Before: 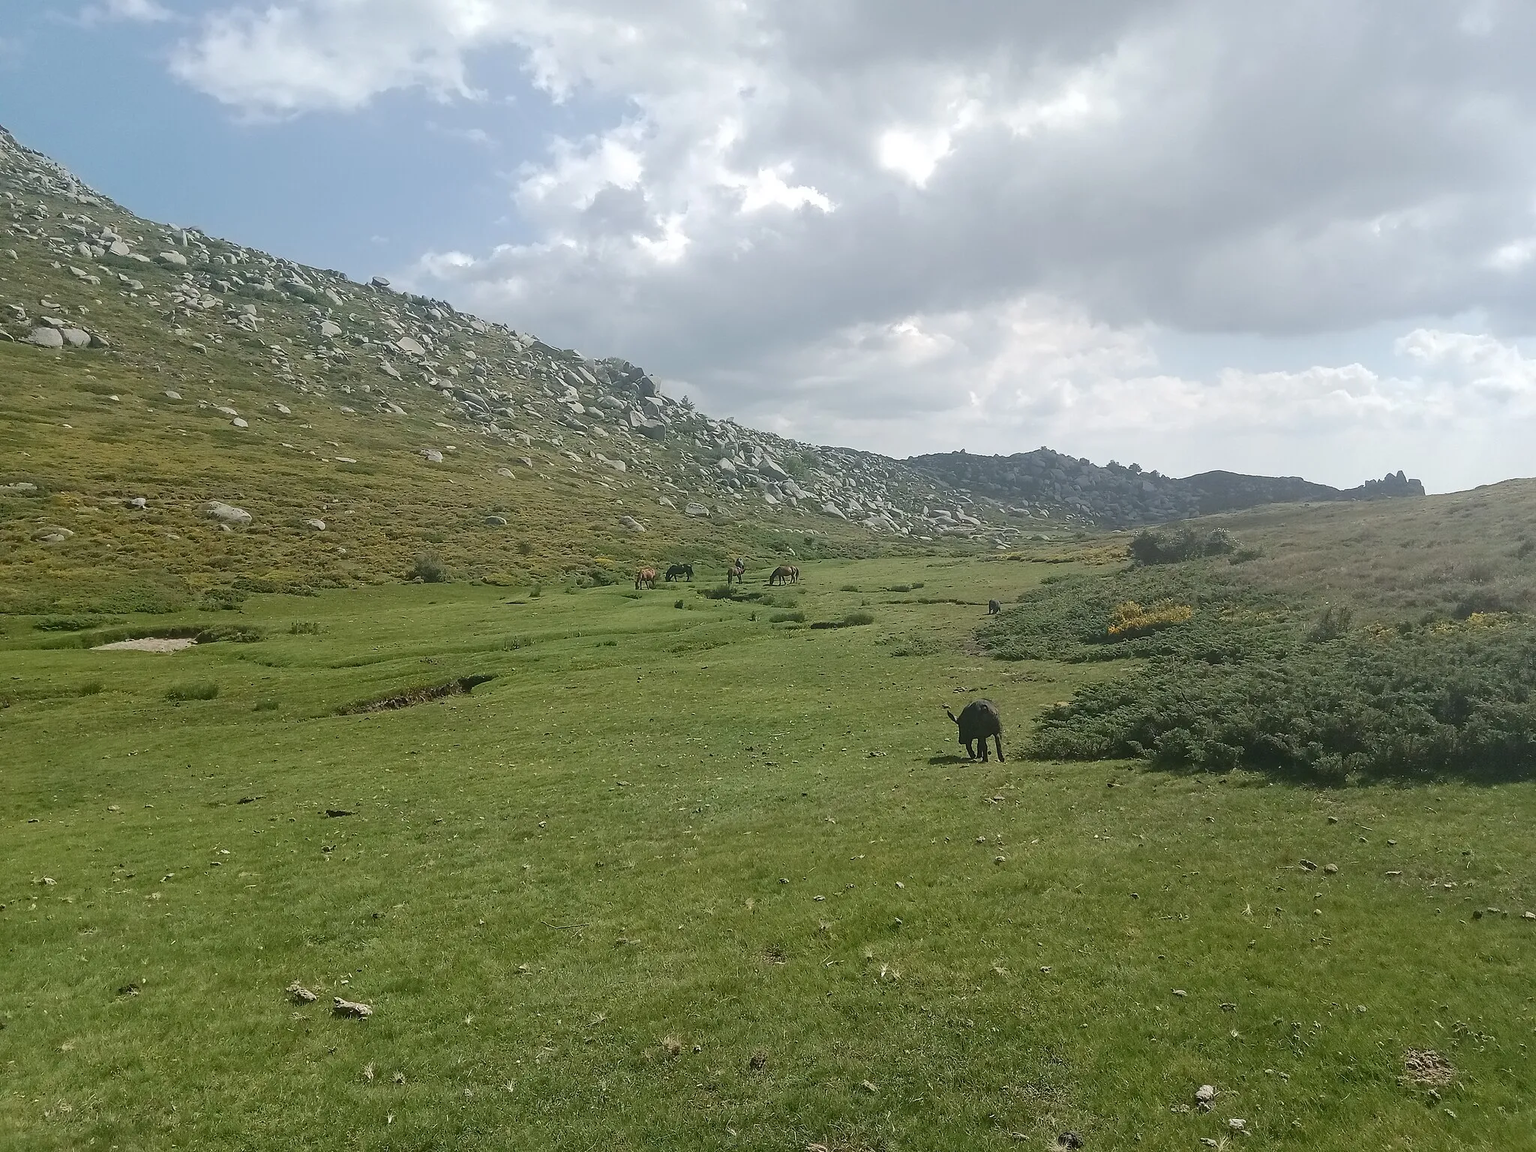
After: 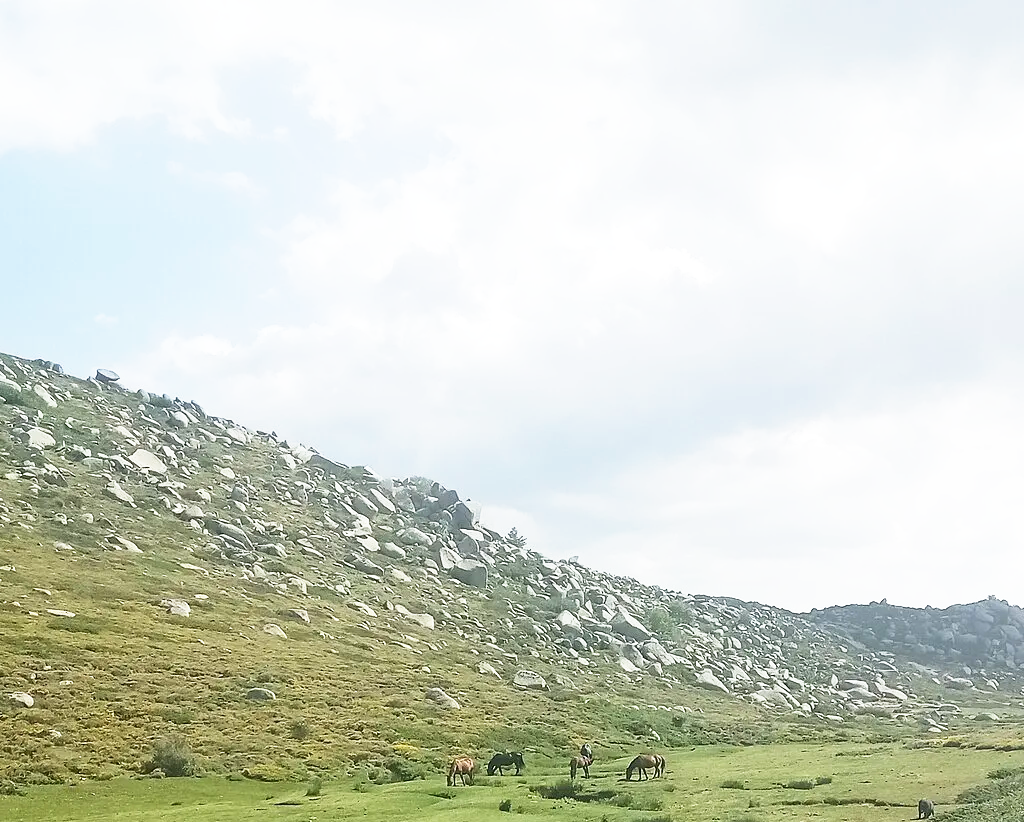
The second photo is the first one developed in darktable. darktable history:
crop: left 19.556%, right 30.401%, bottom 46.458%
base curve: curves: ch0 [(0, 0) (0.495, 0.917) (1, 1)], preserve colors none
